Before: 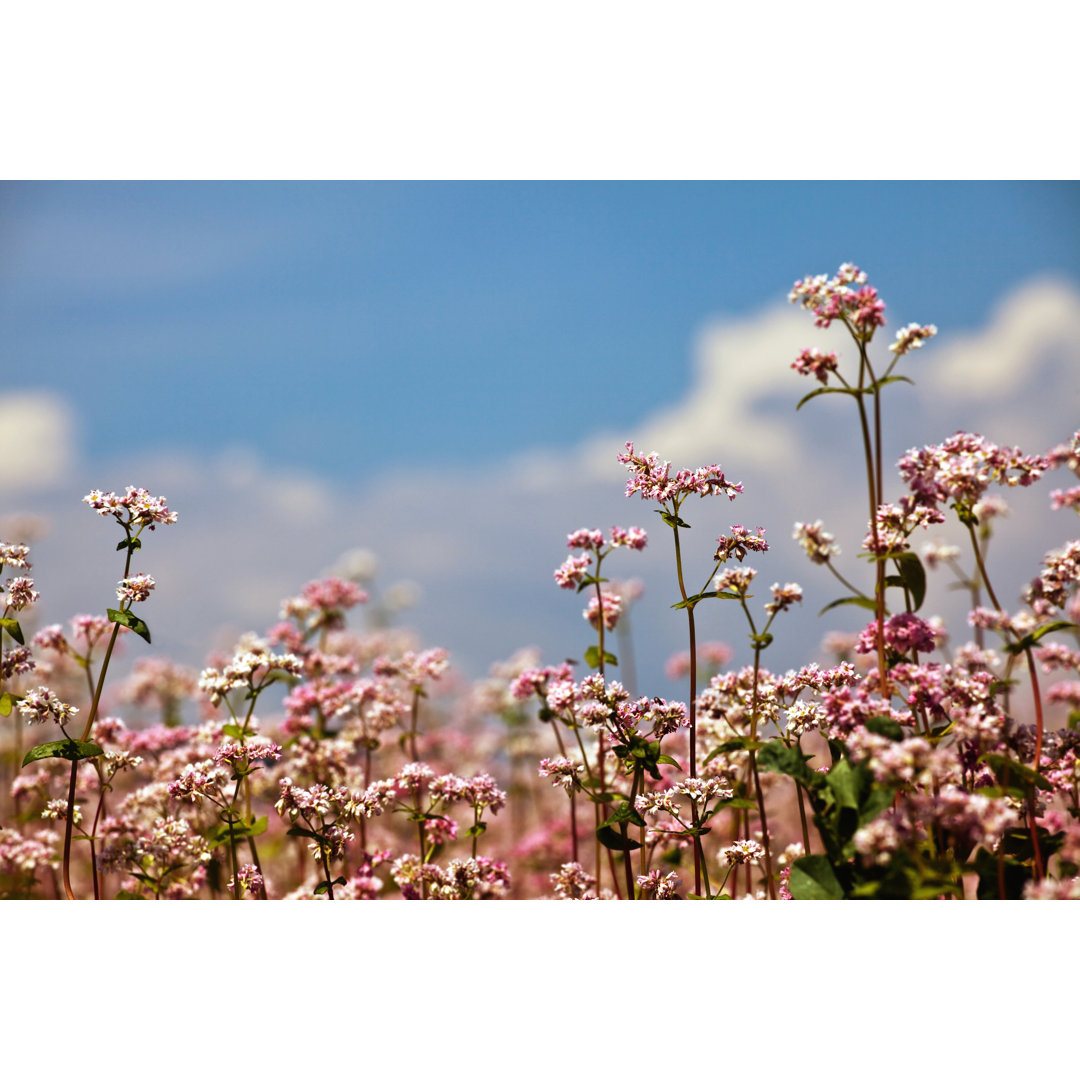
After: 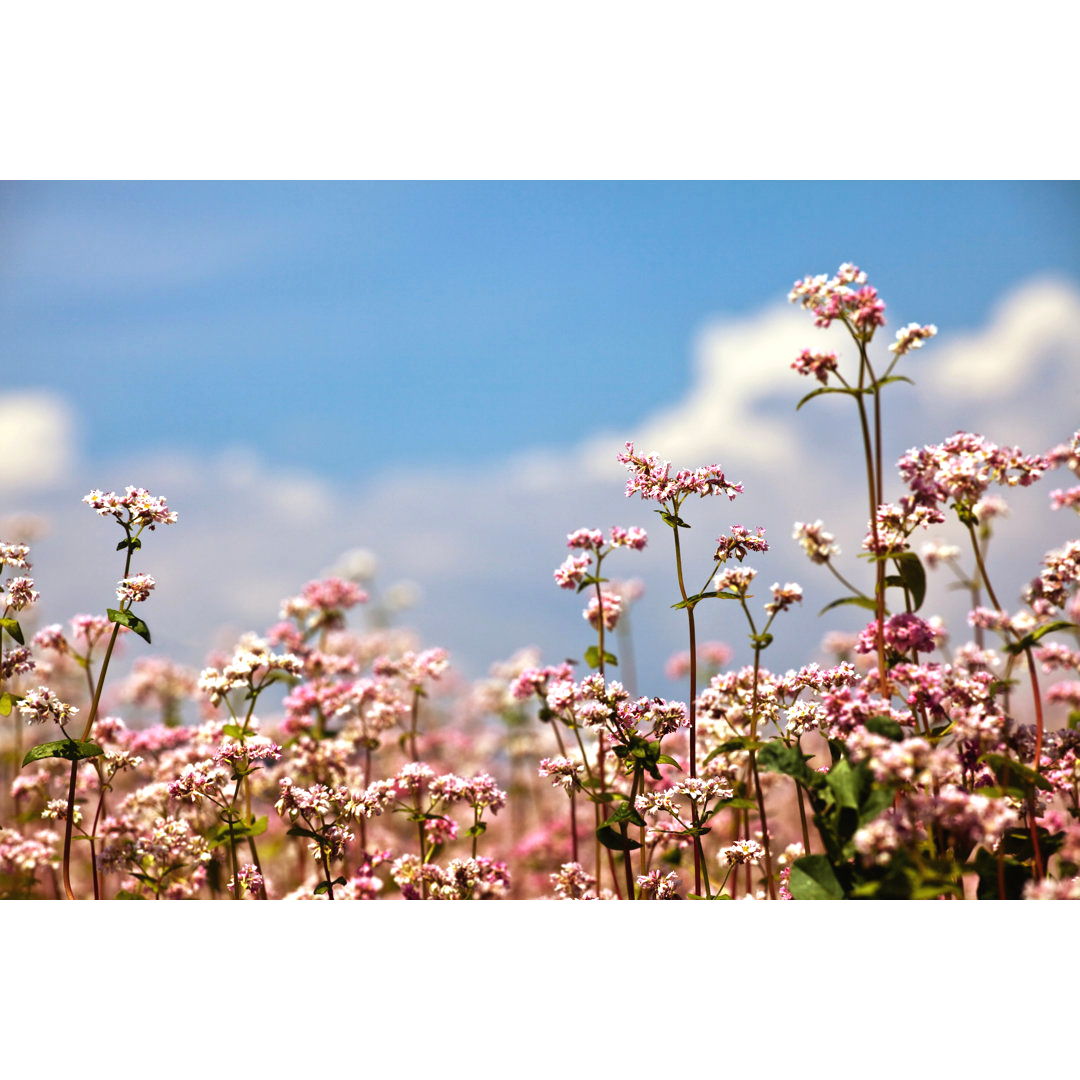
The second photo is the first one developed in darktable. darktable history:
exposure: exposure 0.405 EV, compensate exposure bias true, compensate highlight preservation false
